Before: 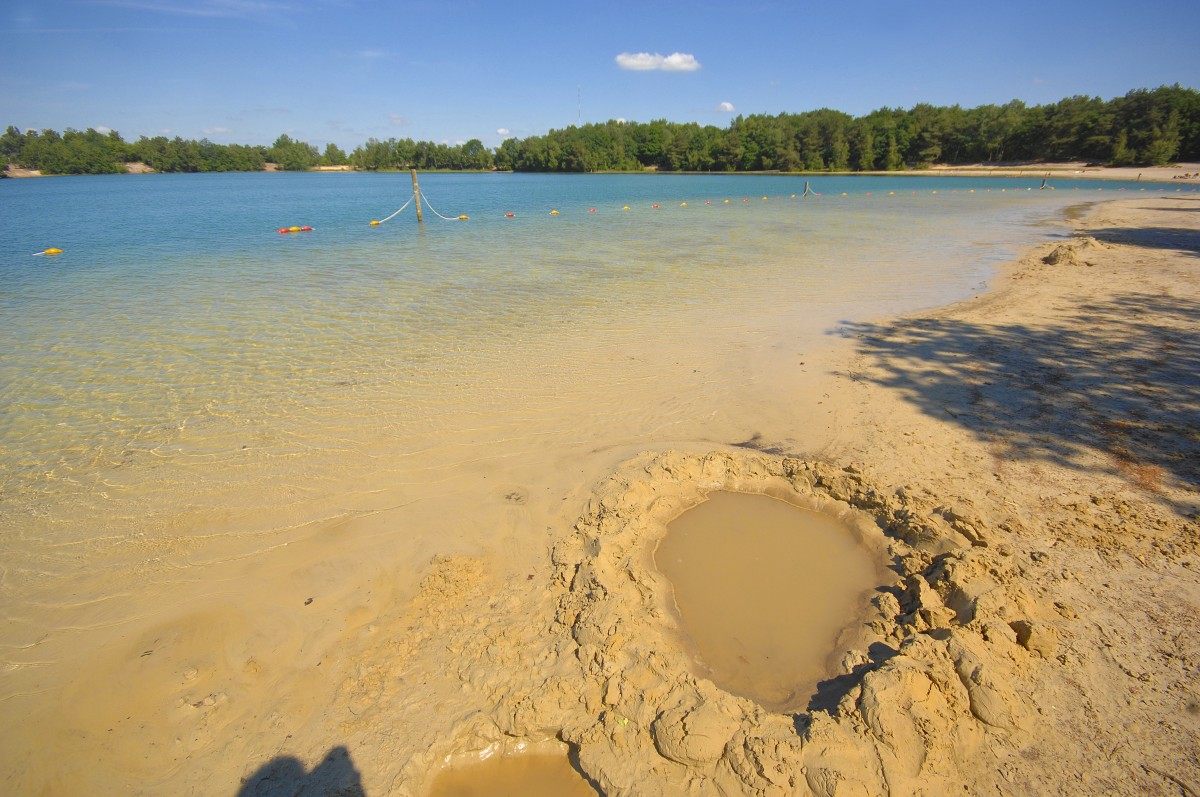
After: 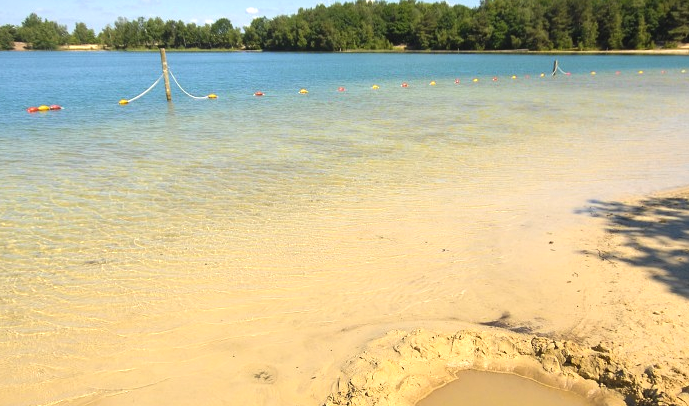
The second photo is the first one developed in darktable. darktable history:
crop: left 20.998%, top 15.262%, right 21.581%, bottom 33.769%
tone equalizer: -8 EV -0.769 EV, -7 EV -0.714 EV, -6 EV -0.574 EV, -5 EV -0.38 EV, -3 EV 0.383 EV, -2 EV 0.6 EV, -1 EV 0.686 EV, +0 EV 0.765 EV, edges refinement/feathering 500, mask exposure compensation -1.57 EV, preserve details no
